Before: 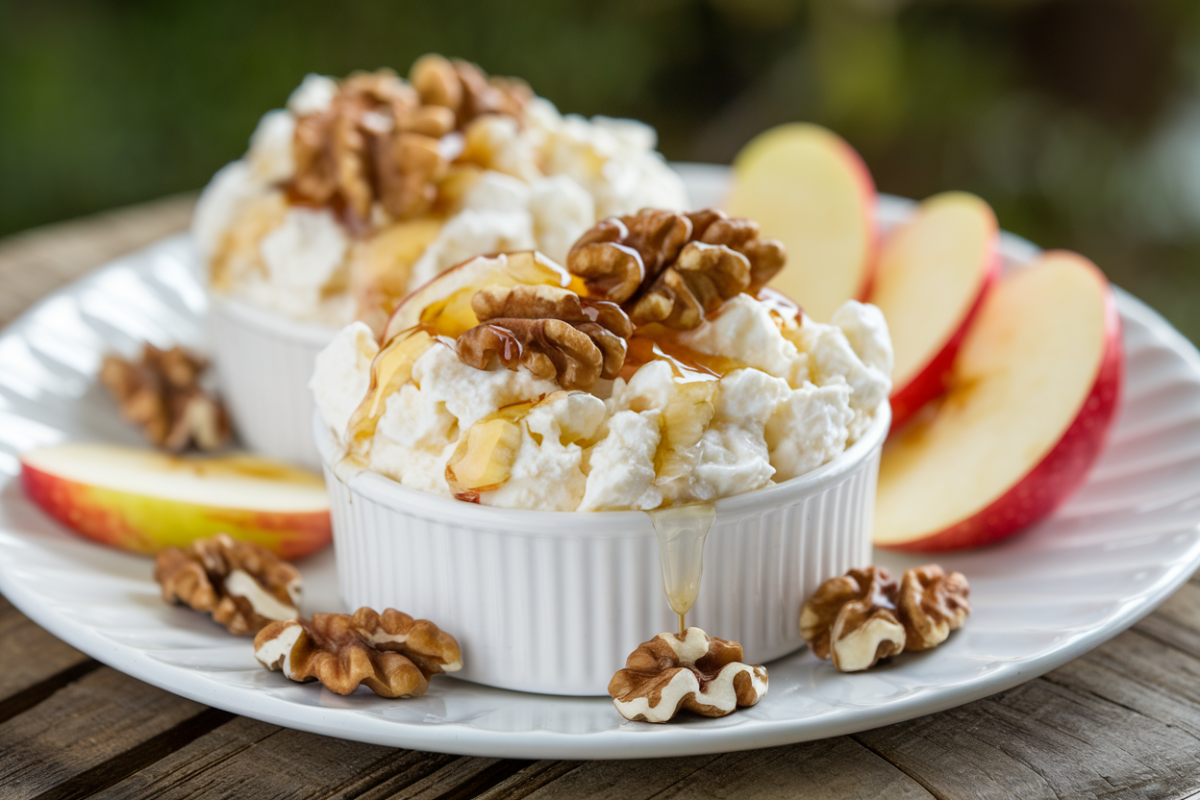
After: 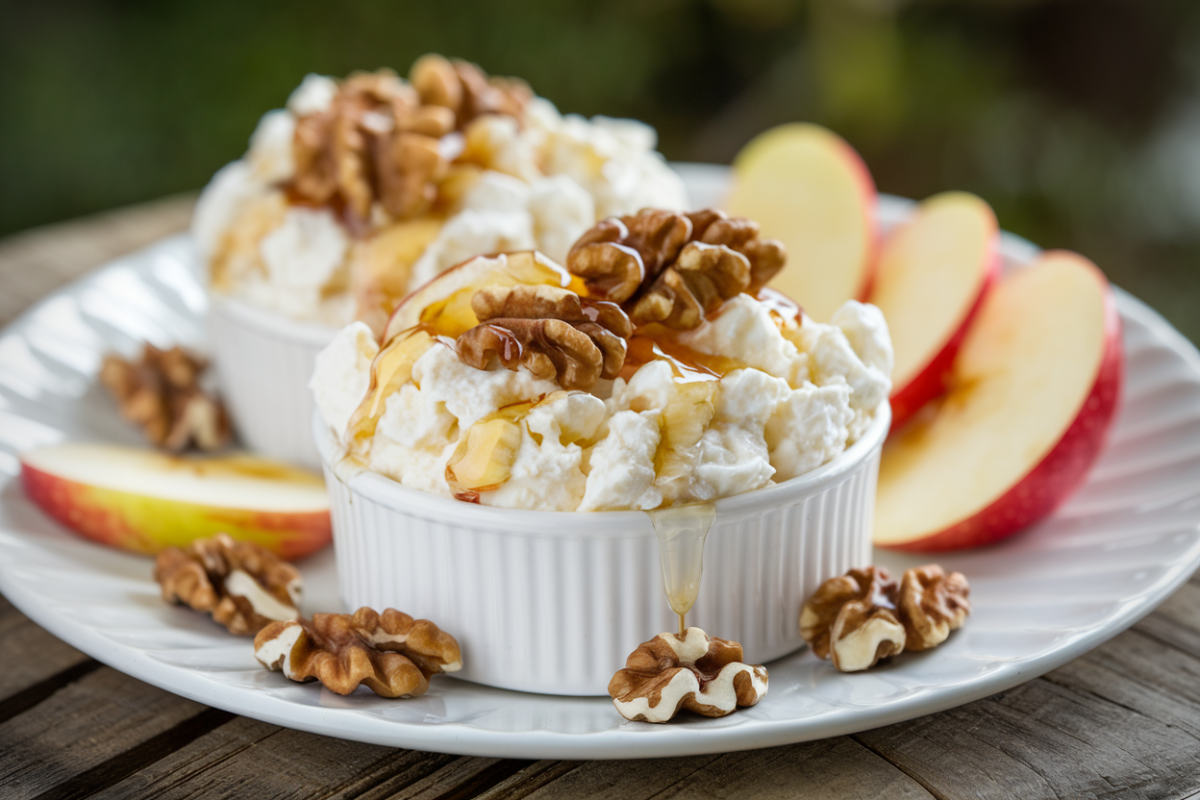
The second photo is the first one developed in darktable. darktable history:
vignetting: fall-off start 79.94%, unbound false
